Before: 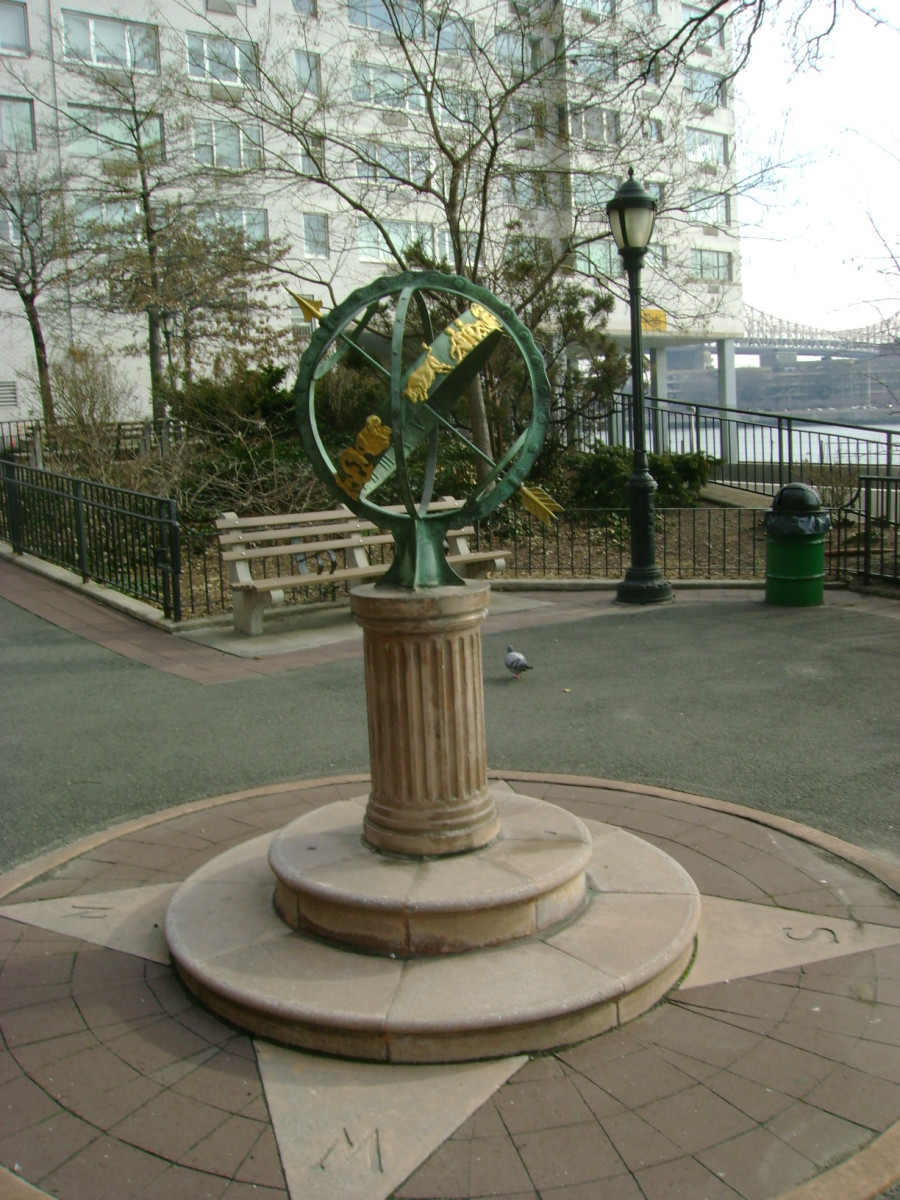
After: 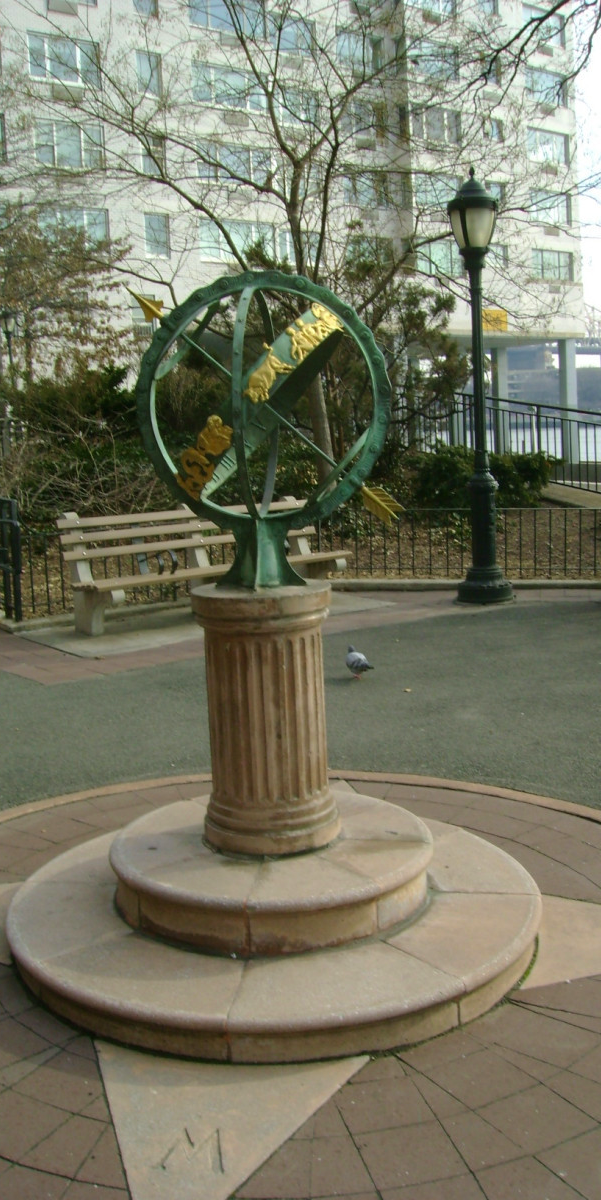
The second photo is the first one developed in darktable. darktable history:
crop and rotate: left 17.732%, right 15.423%
velvia: strength 15%
